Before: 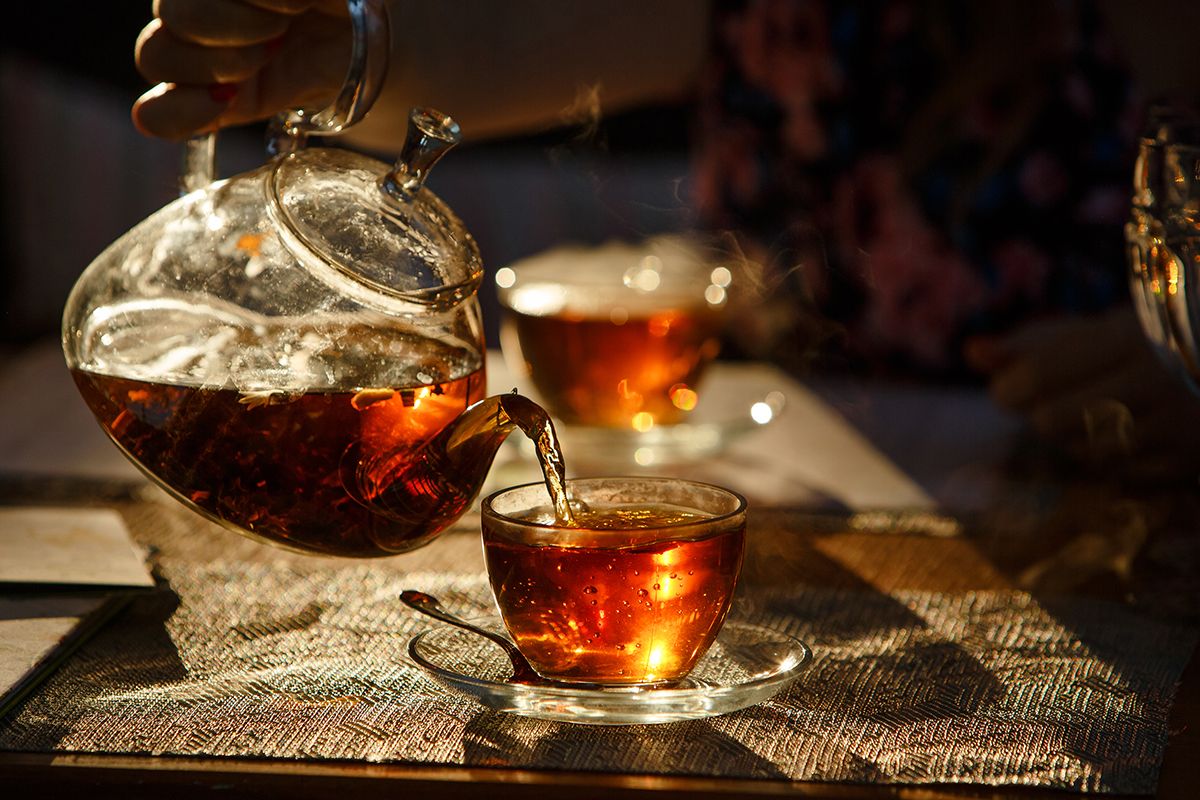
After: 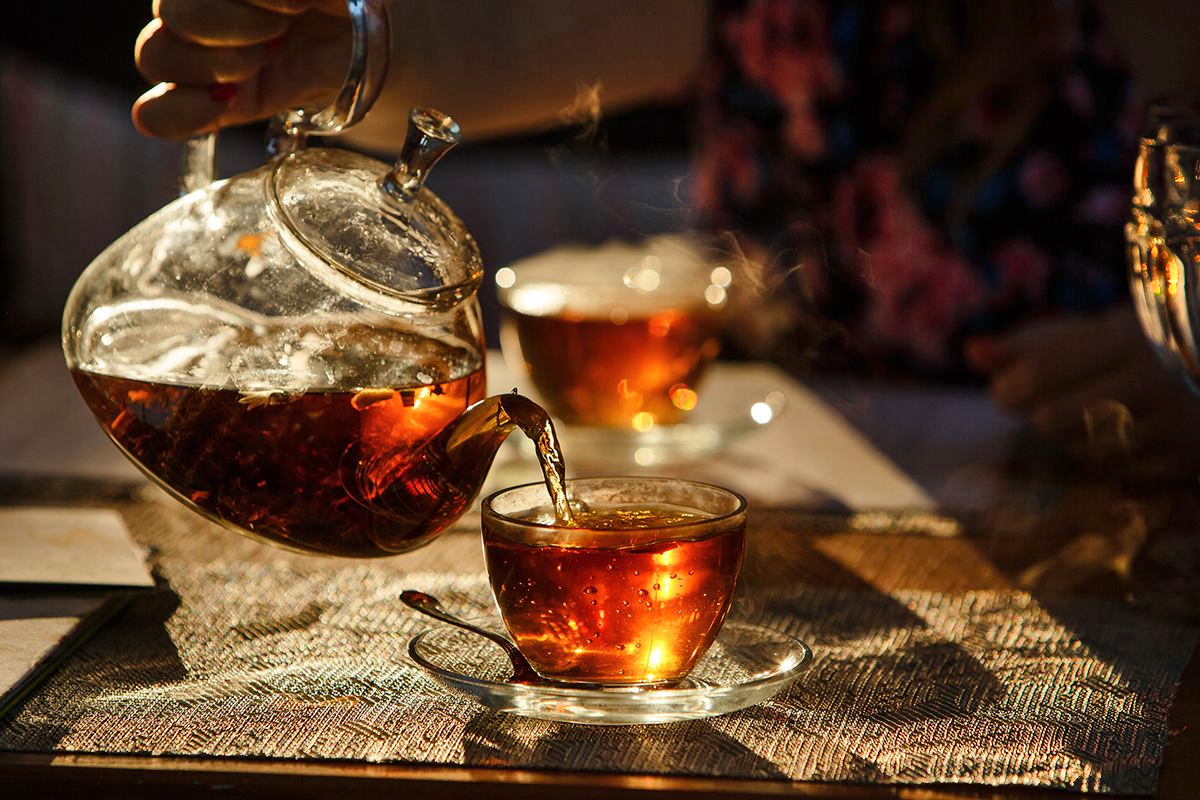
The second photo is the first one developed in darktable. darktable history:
shadows and highlights: shadows 49, highlights -41, soften with gaussian
base curve: preserve colors none
